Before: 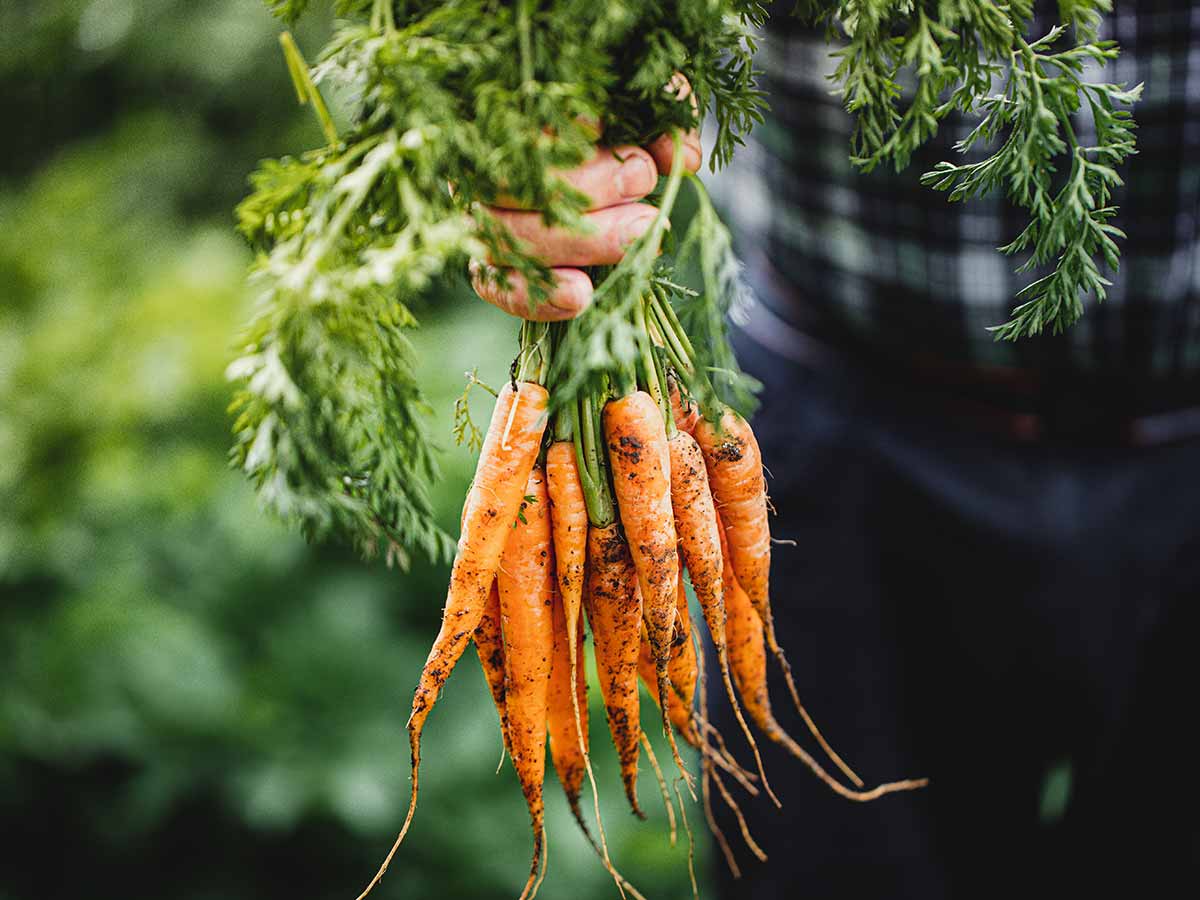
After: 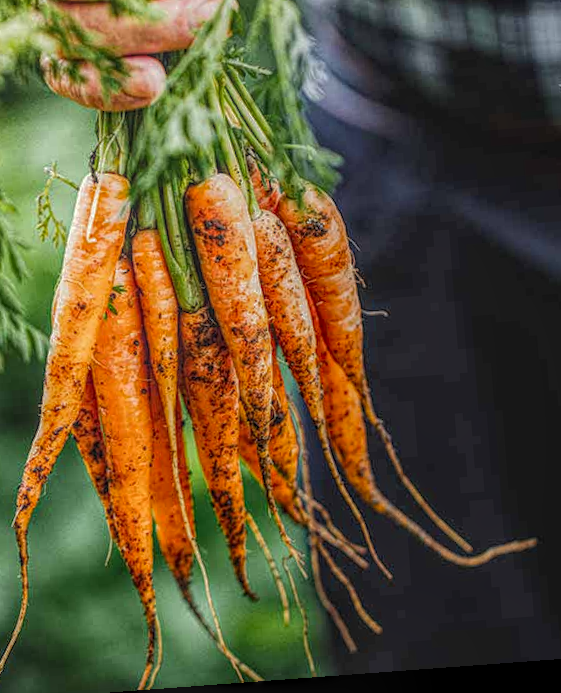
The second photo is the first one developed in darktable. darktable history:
local contrast: highlights 20%, shadows 30%, detail 200%, midtone range 0.2
levels: levels [0, 0.492, 0.984]
crop: left 35.432%, top 26.233%, right 20.145%, bottom 3.432%
rotate and perspective: rotation -4.25°, automatic cropping off
